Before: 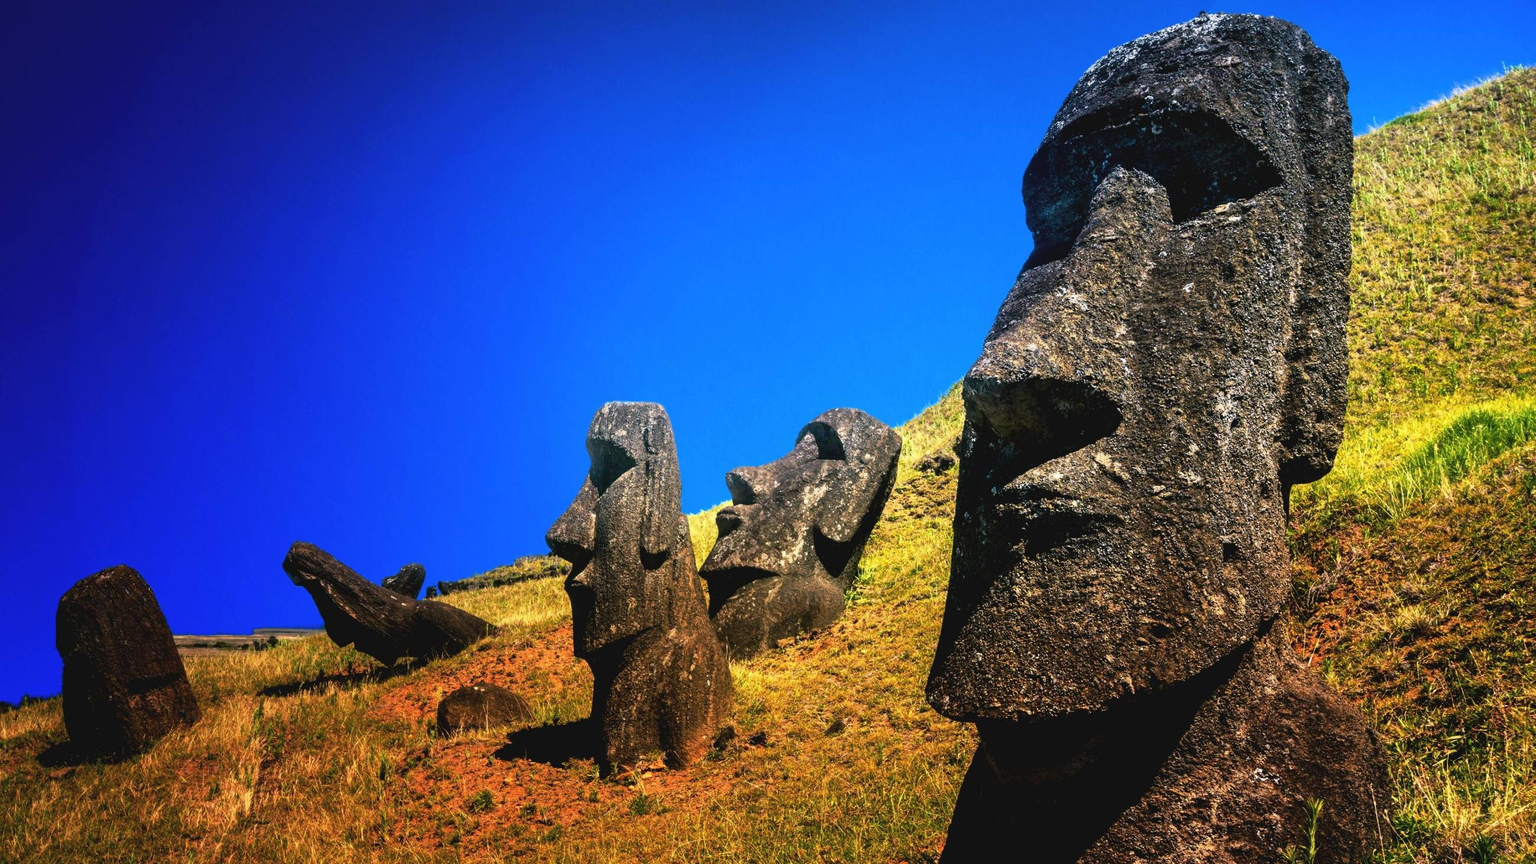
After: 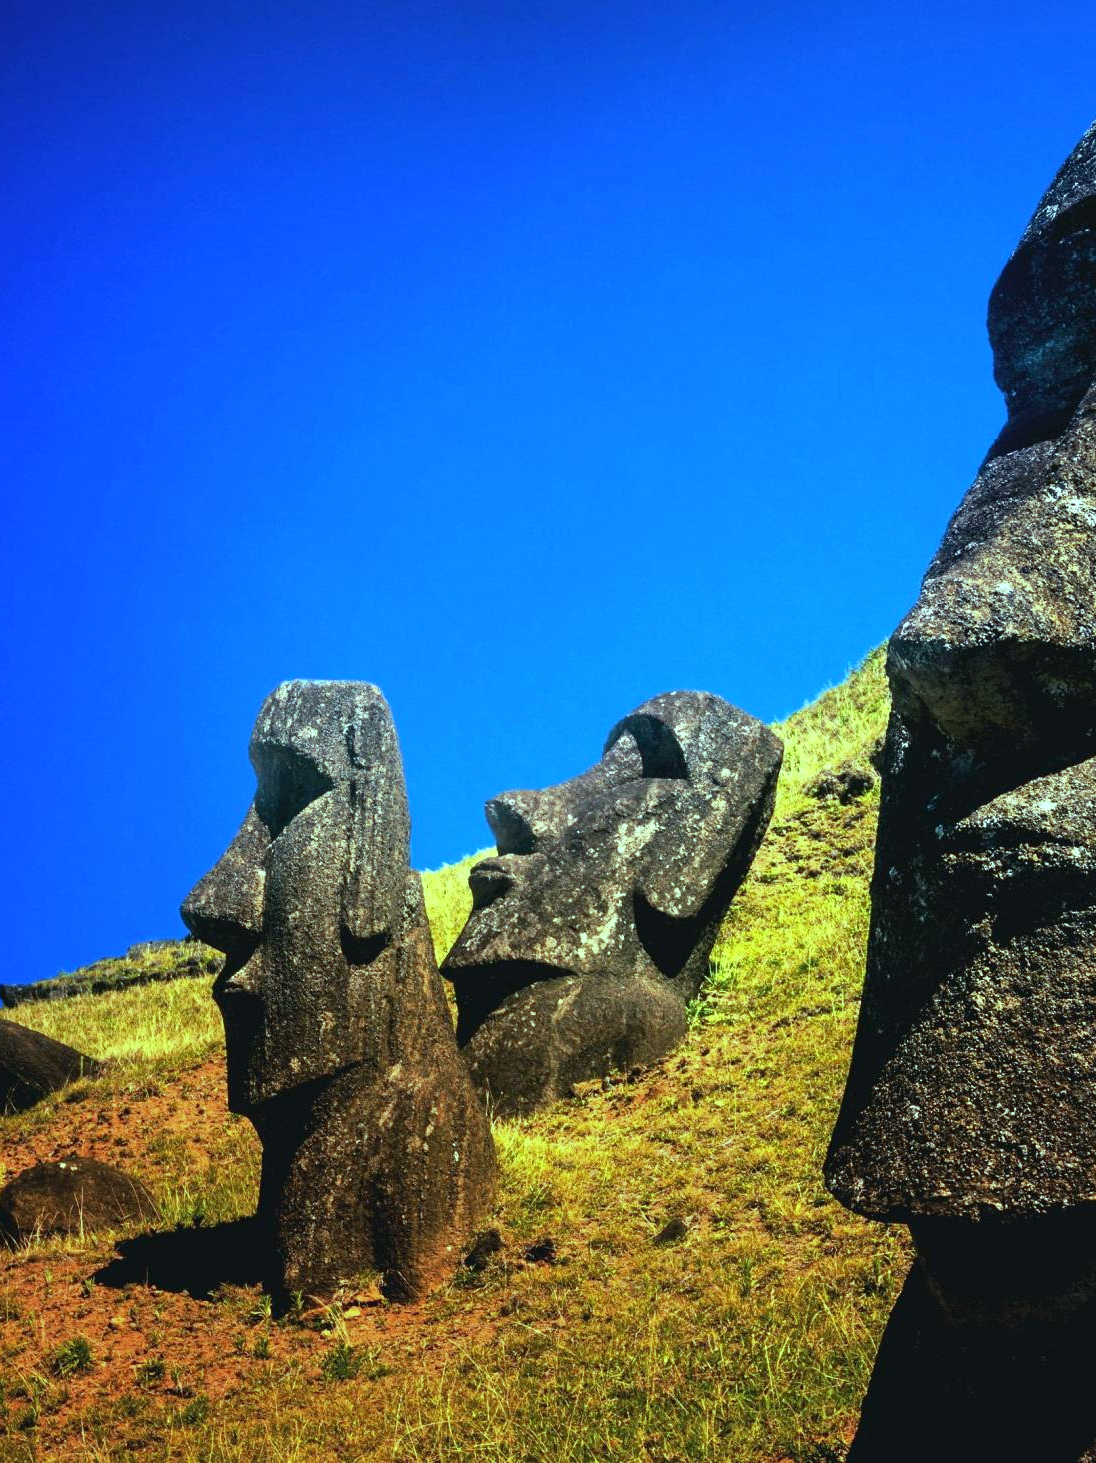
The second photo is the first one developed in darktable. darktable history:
color balance: mode lift, gamma, gain (sRGB), lift [0.997, 0.979, 1.021, 1.011], gamma [1, 1.084, 0.916, 0.998], gain [1, 0.87, 1.13, 1.101], contrast 4.55%, contrast fulcrum 38.24%, output saturation 104.09%
crop: left 28.583%, right 29.231%
